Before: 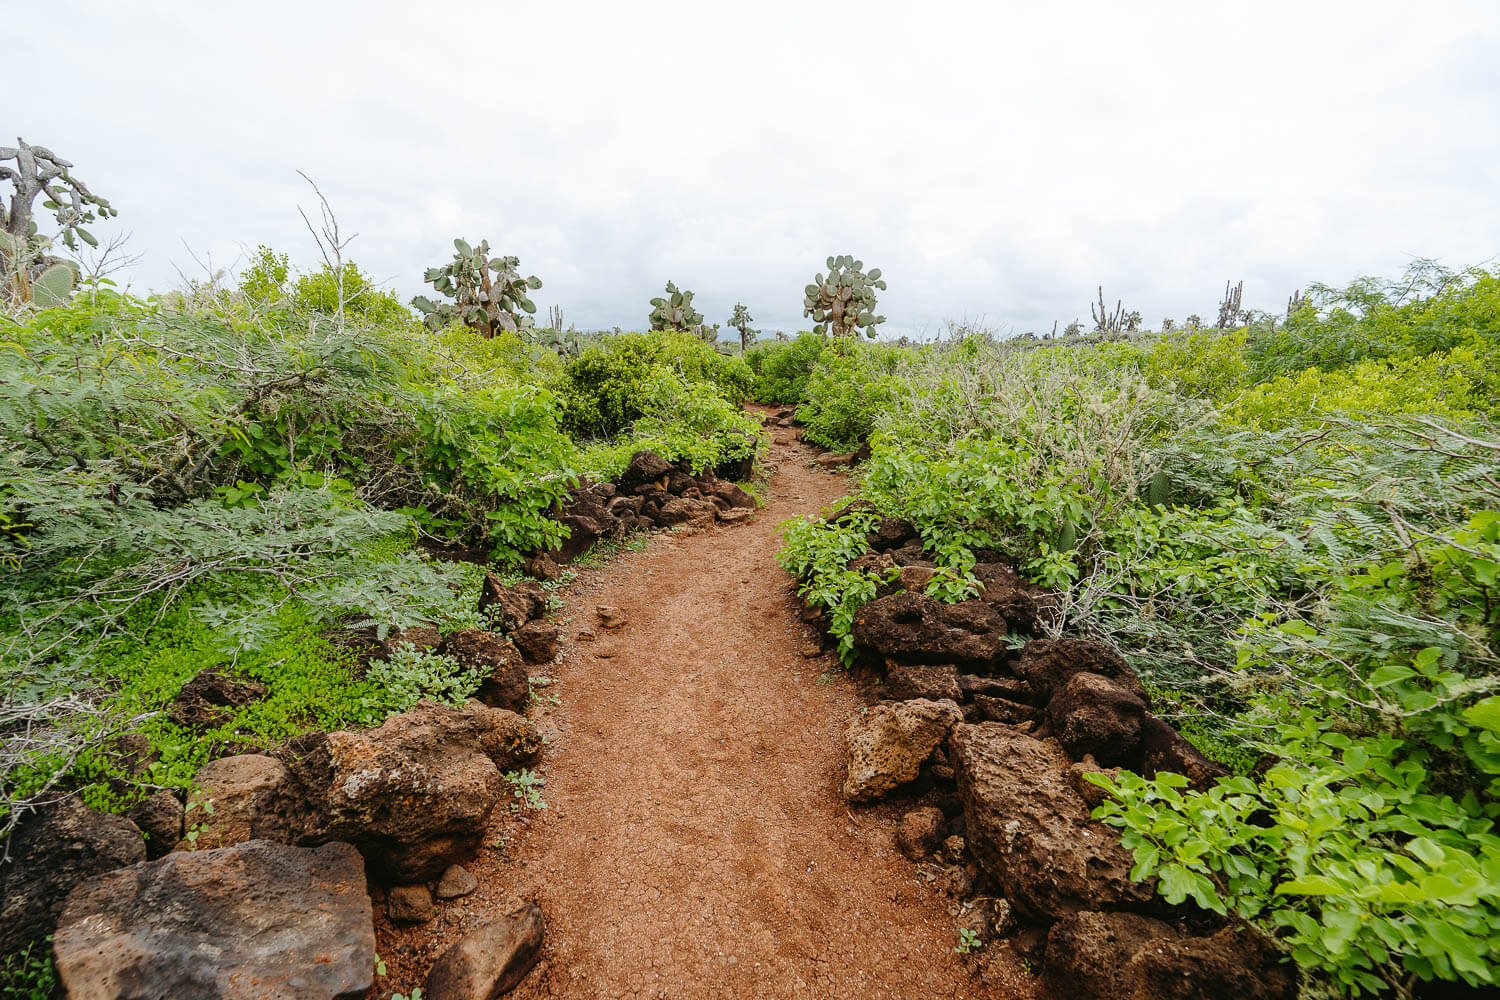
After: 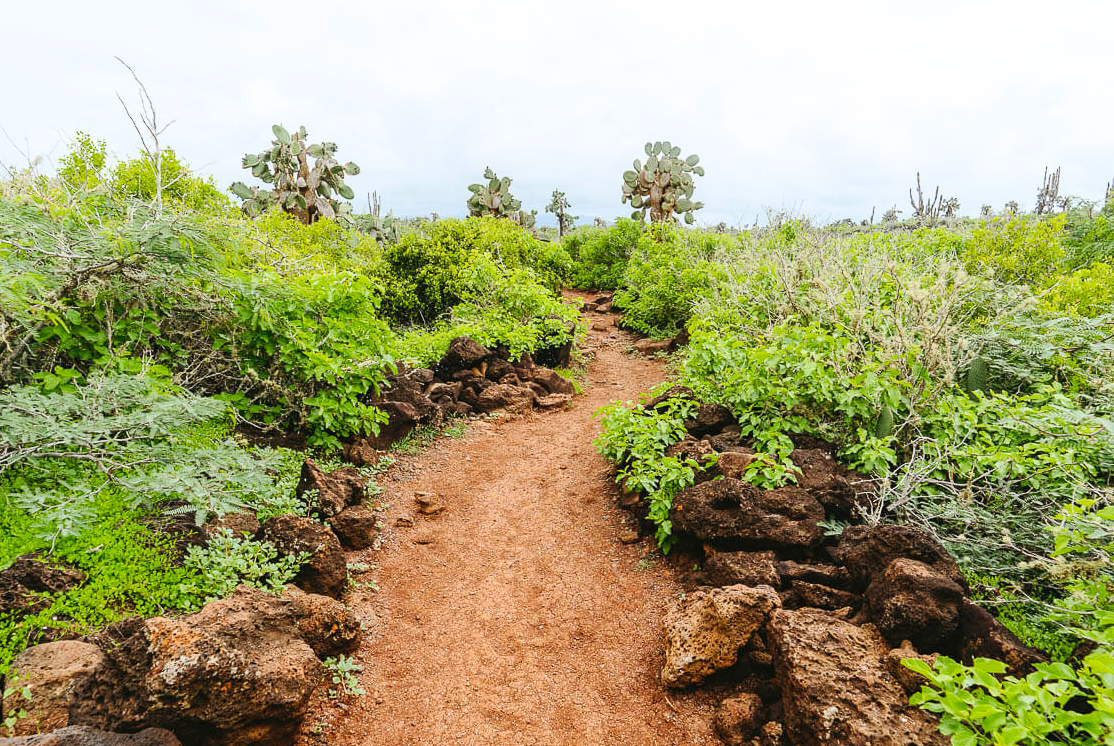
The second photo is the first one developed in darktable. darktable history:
contrast brightness saturation: contrast 0.202, brightness 0.169, saturation 0.22
crop and rotate: left 12.134%, top 11.48%, right 13.571%, bottom 13.882%
